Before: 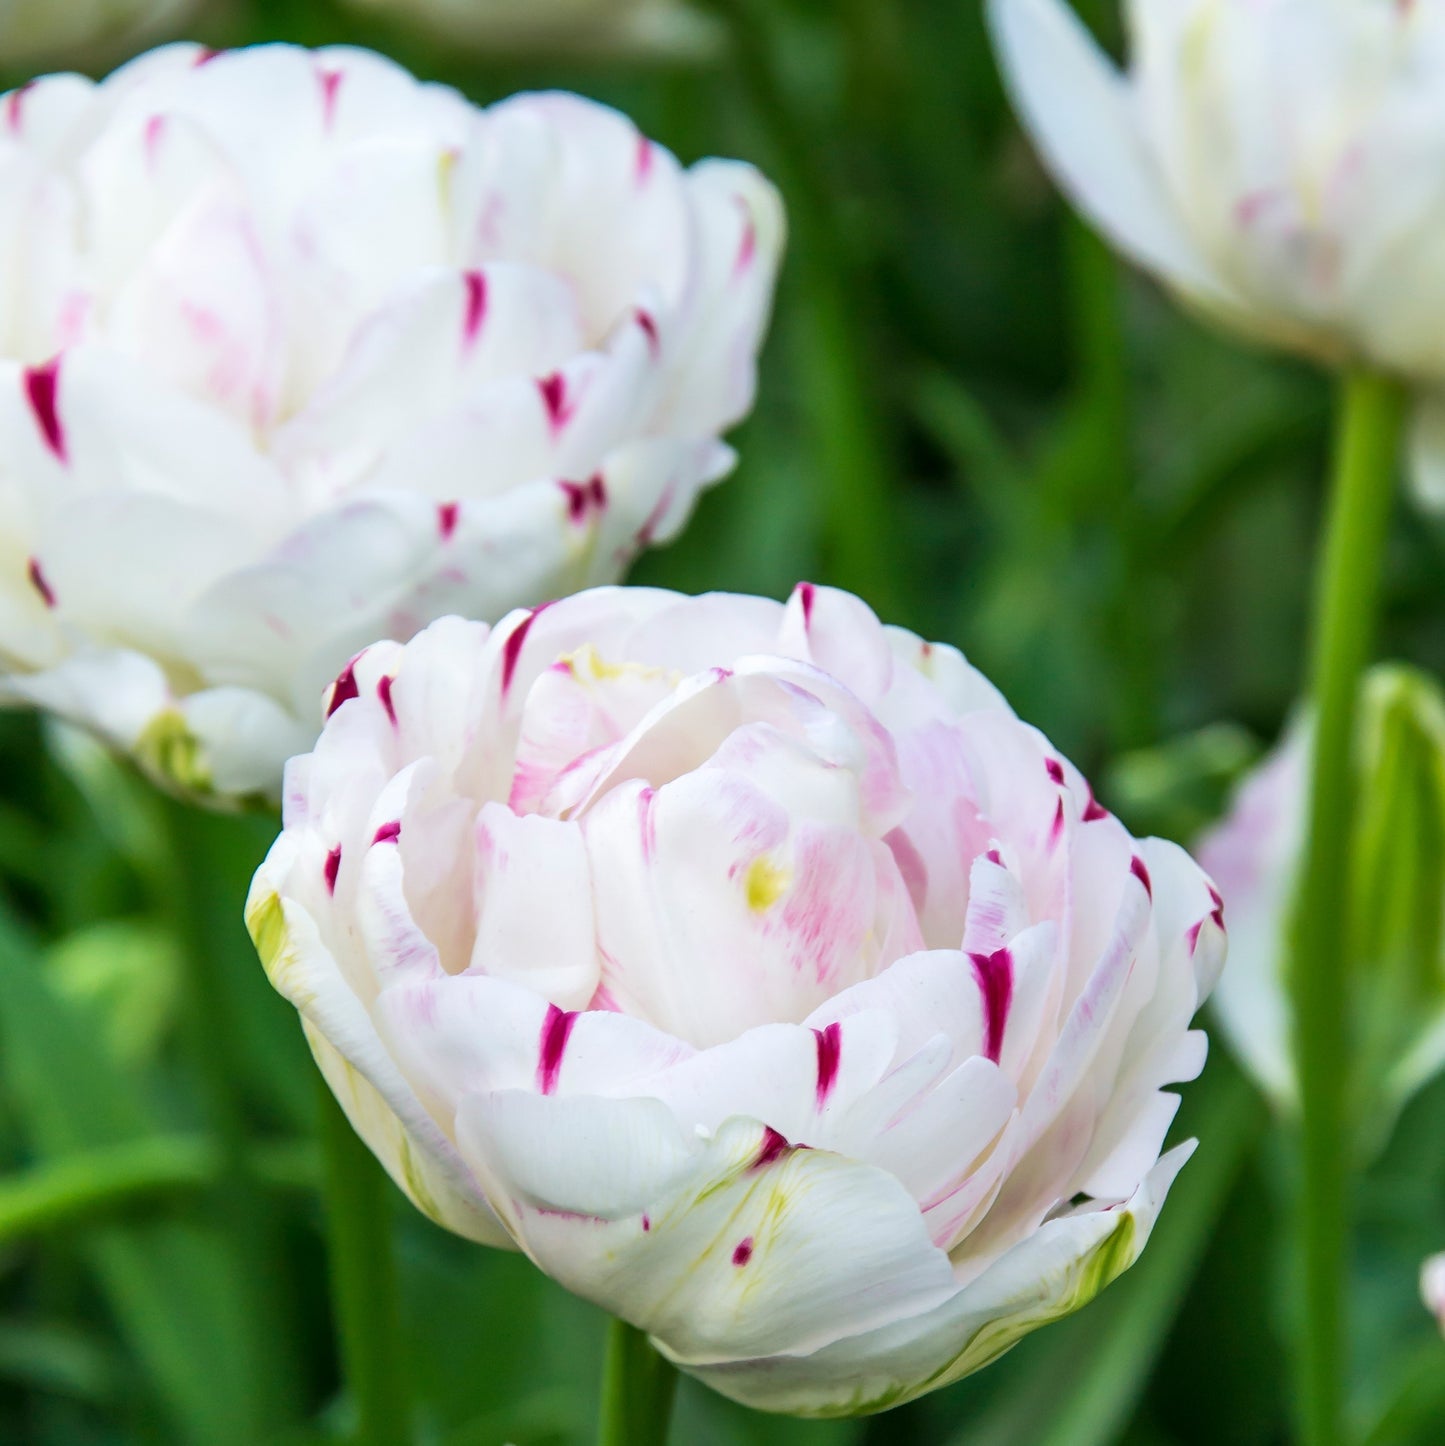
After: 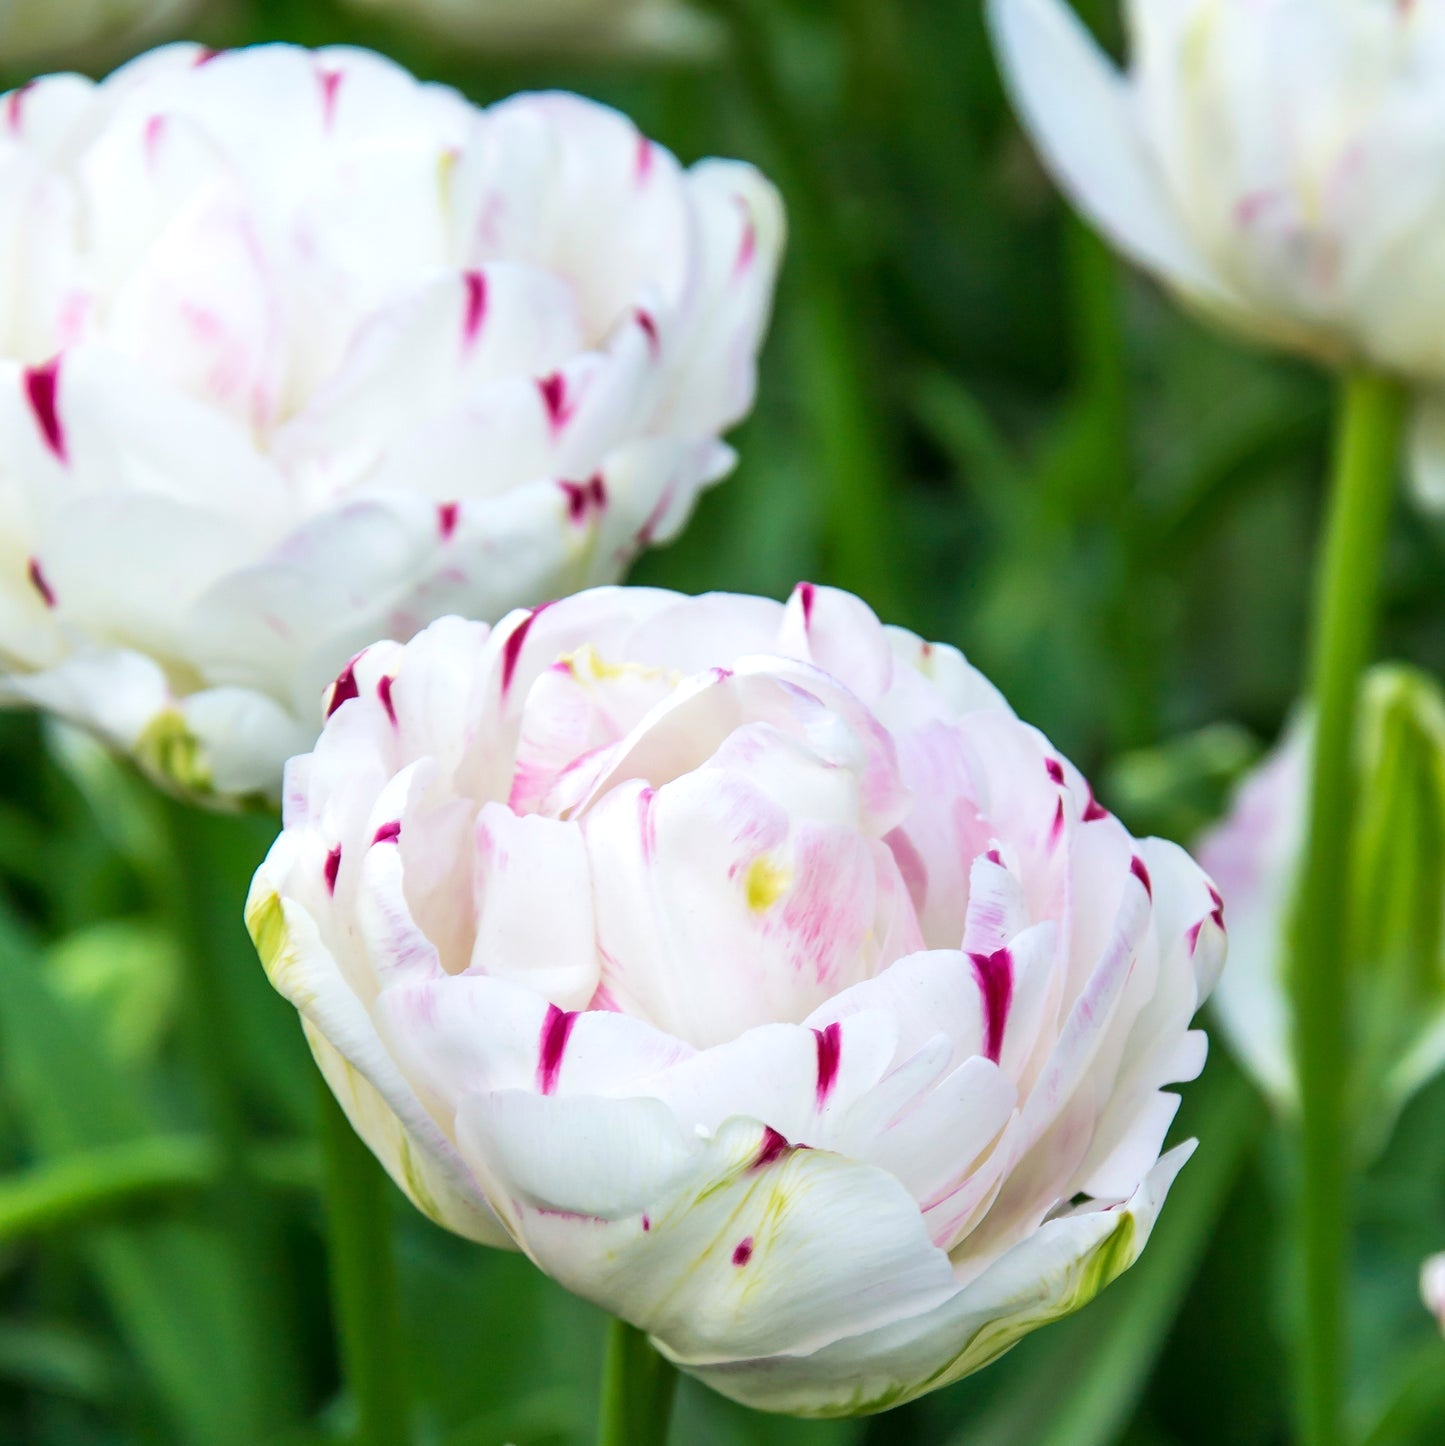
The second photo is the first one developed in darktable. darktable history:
exposure: exposure 0.124 EV, compensate highlight preservation false
